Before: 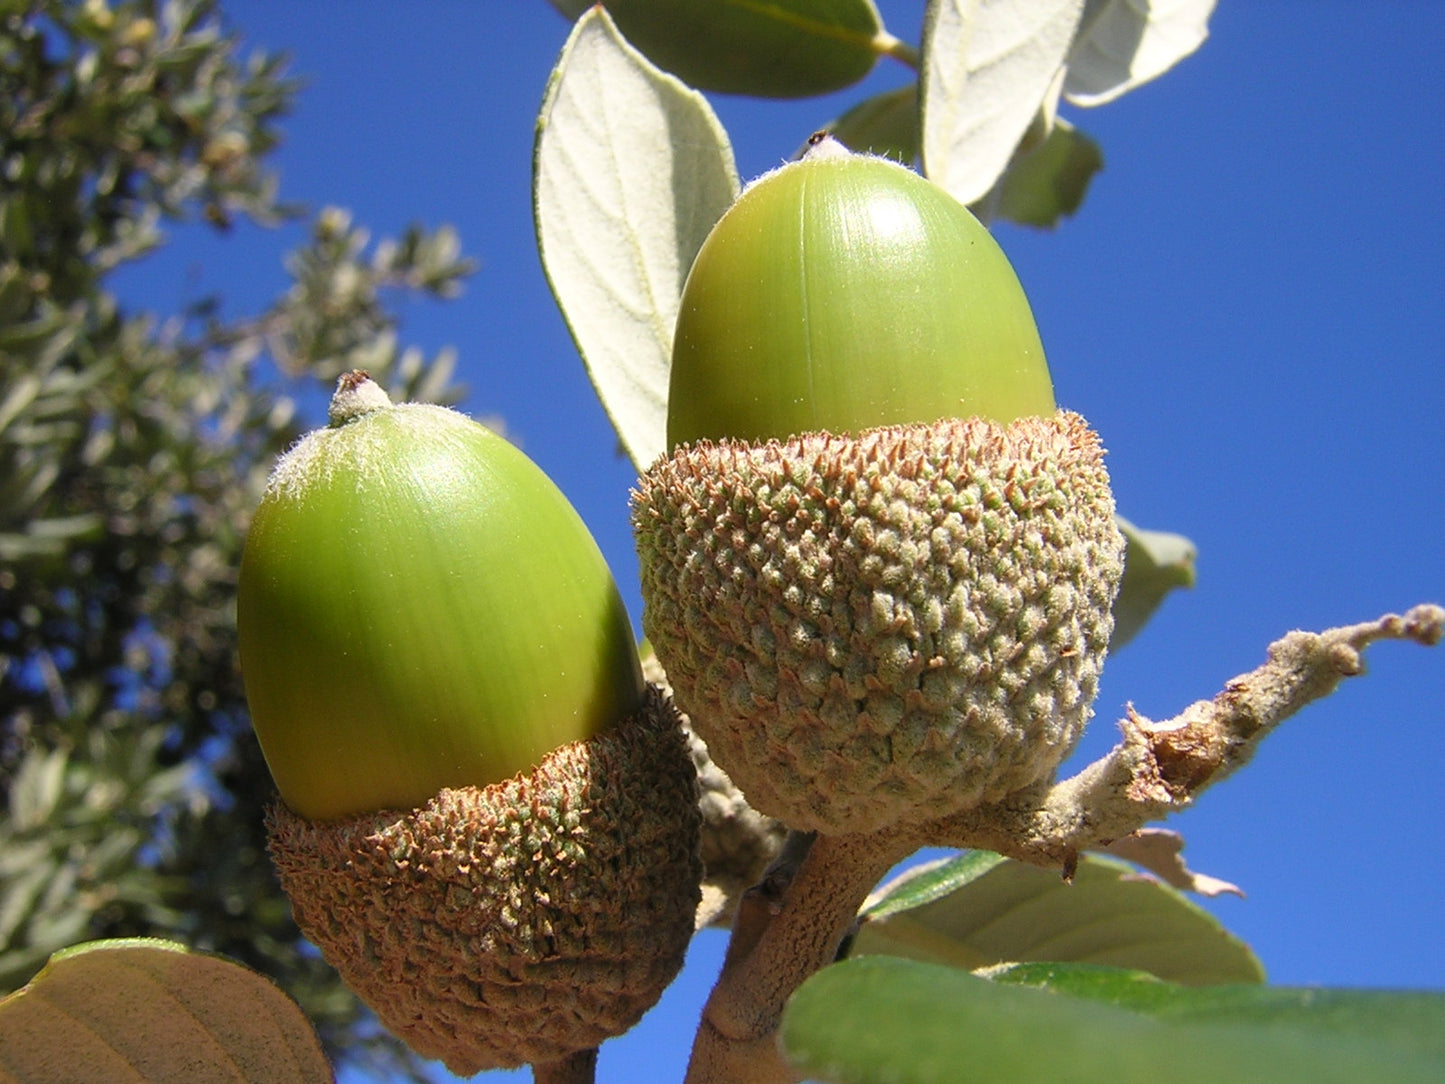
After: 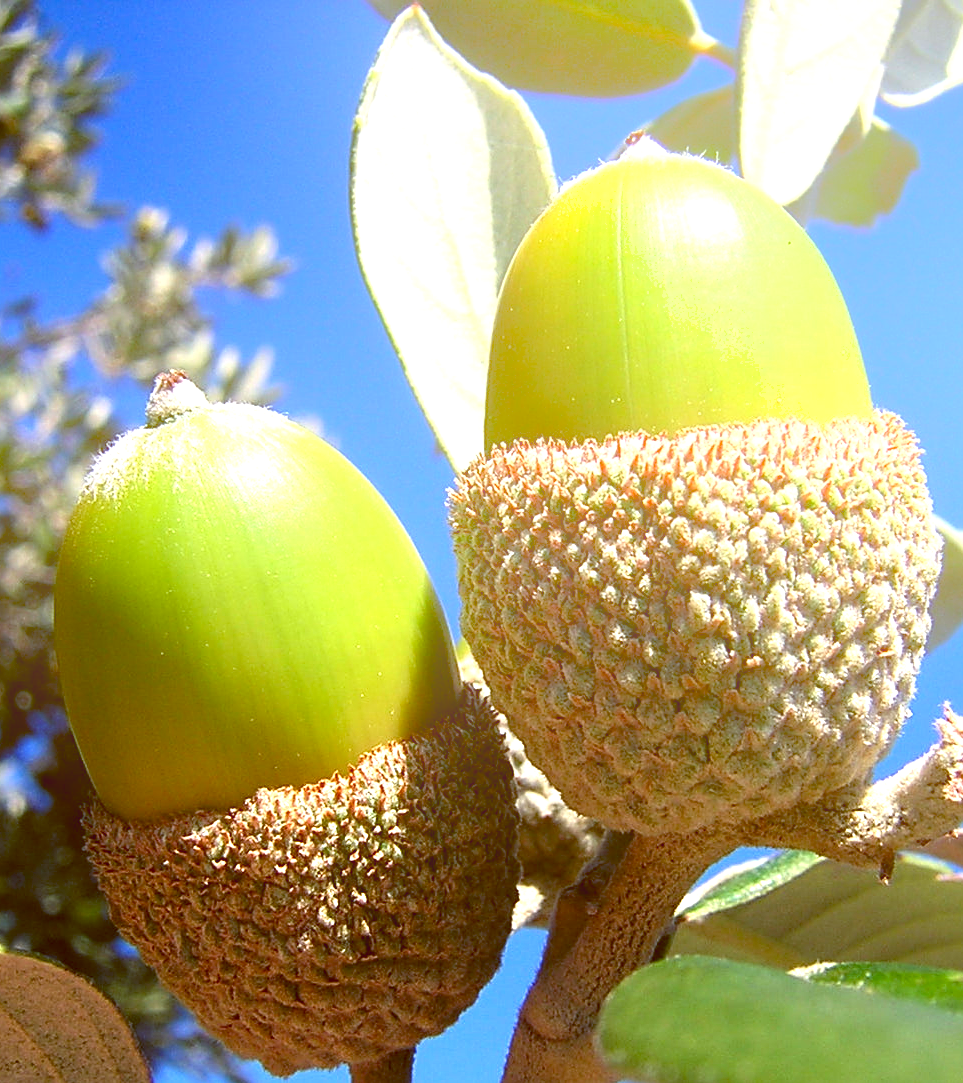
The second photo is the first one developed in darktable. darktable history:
crop and rotate: left 12.673%, right 20.66%
exposure: black level correction 0, exposure 0.9 EV, compensate highlight preservation false
shadows and highlights: radius 171.16, shadows 27, white point adjustment 3.13, highlights -67.95, soften with gaussian
color balance: lift [1, 1.015, 1.004, 0.985], gamma [1, 0.958, 0.971, 1.042], gain [1, 0.956, 0.977, 1.044]
sharpen: on, module defaults
bloom: size 38%, threshold 95%, strength 30%
contrast brightness saturation: contrast 0.07, brightness -0.14, saturation 0.11
